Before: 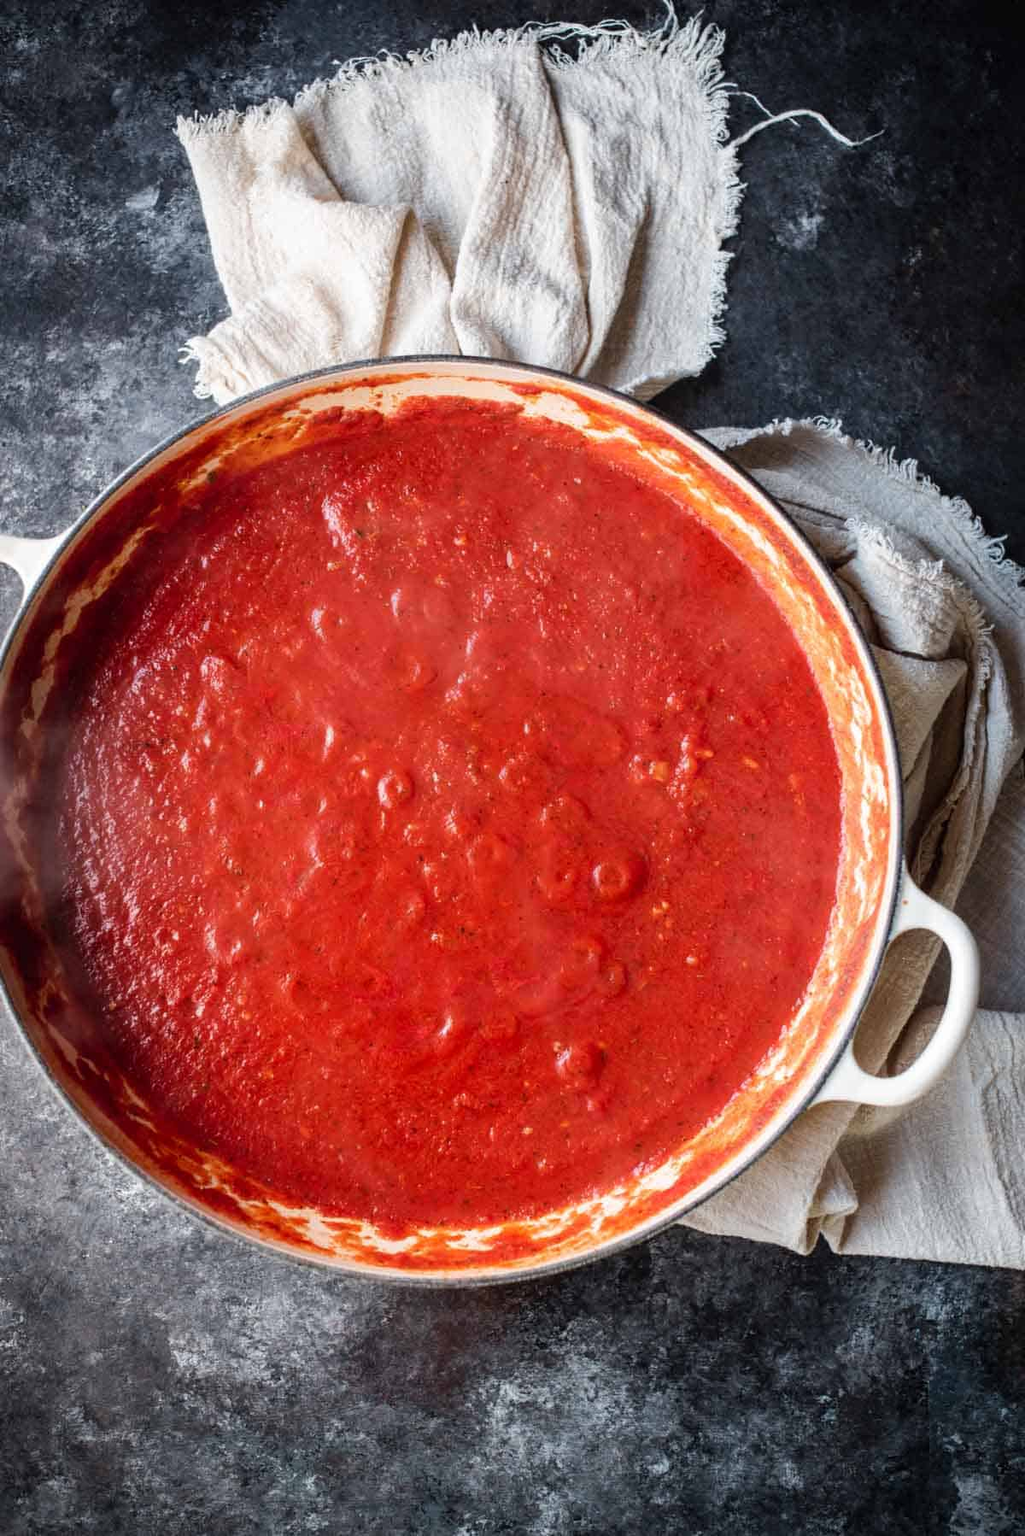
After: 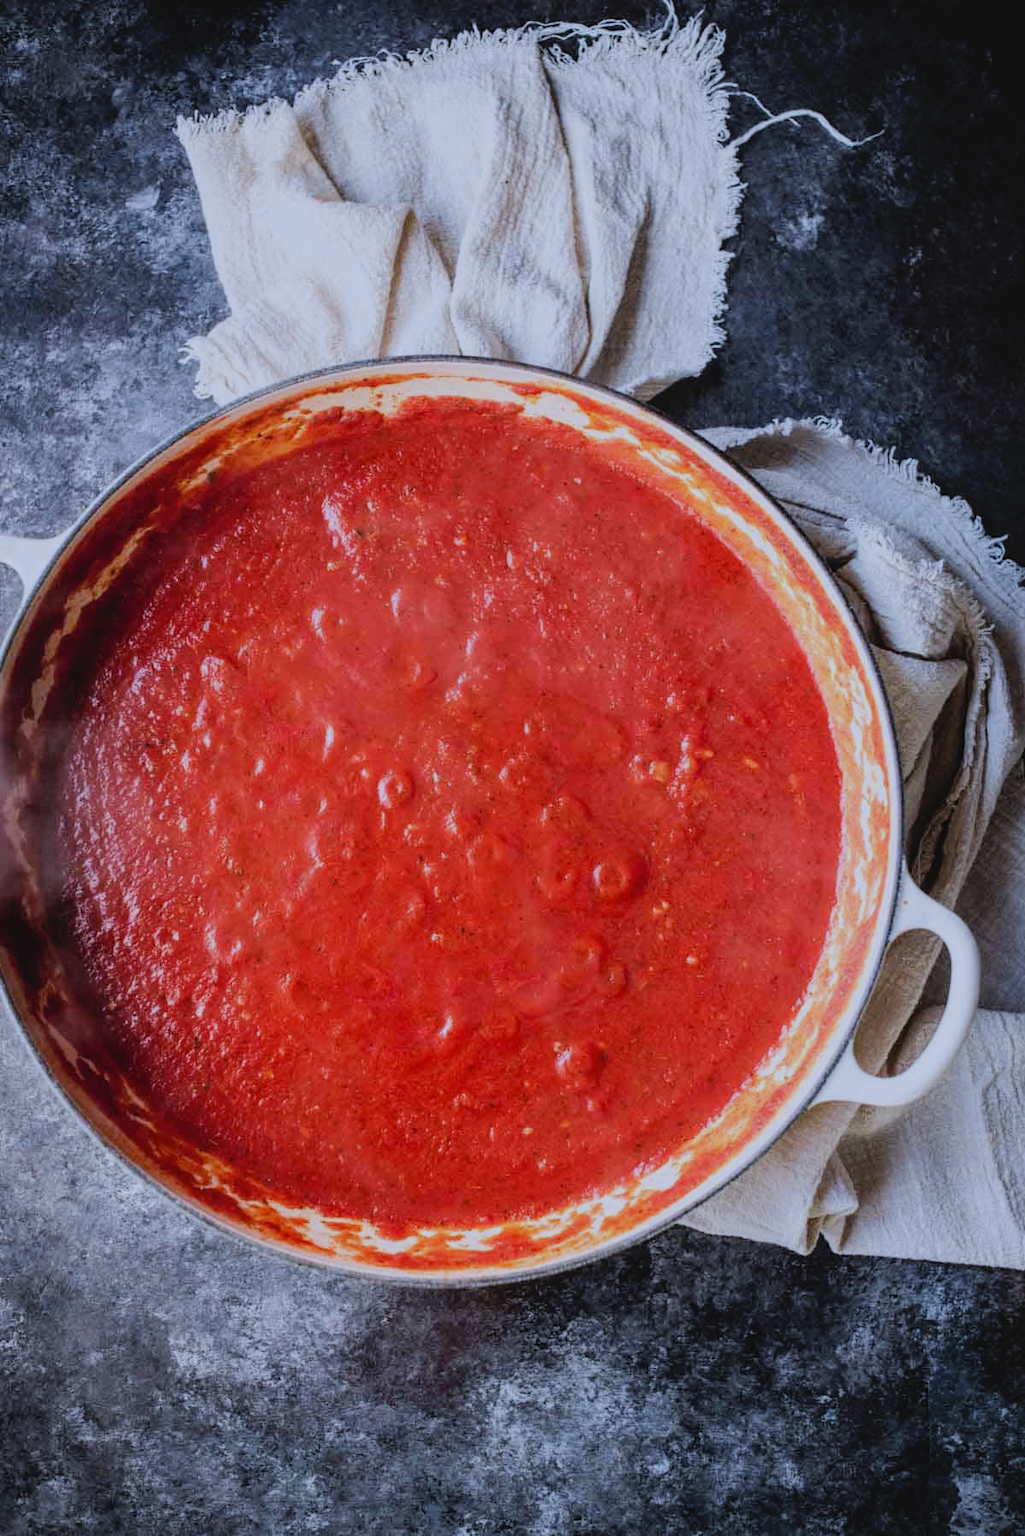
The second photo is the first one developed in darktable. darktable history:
white balance: red 0.948, green 1.02, blue 1.176
filmic rgb: black relative exposure -7.65 EV, white relative exposure 4.56 EV, hardness 3.61
local contrast: highlights 100%, shadows 100%, detail 120%, midtone range 0.2
contrast brightness saturation: contrast -0.11
